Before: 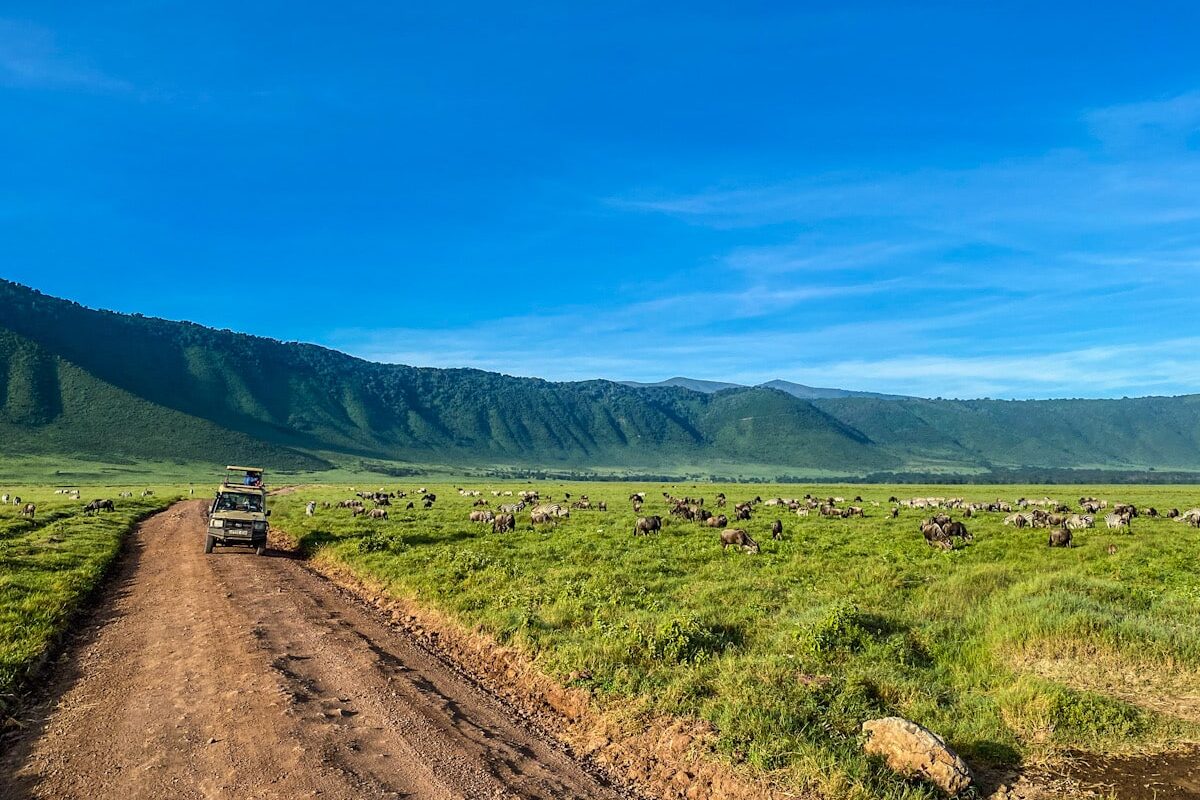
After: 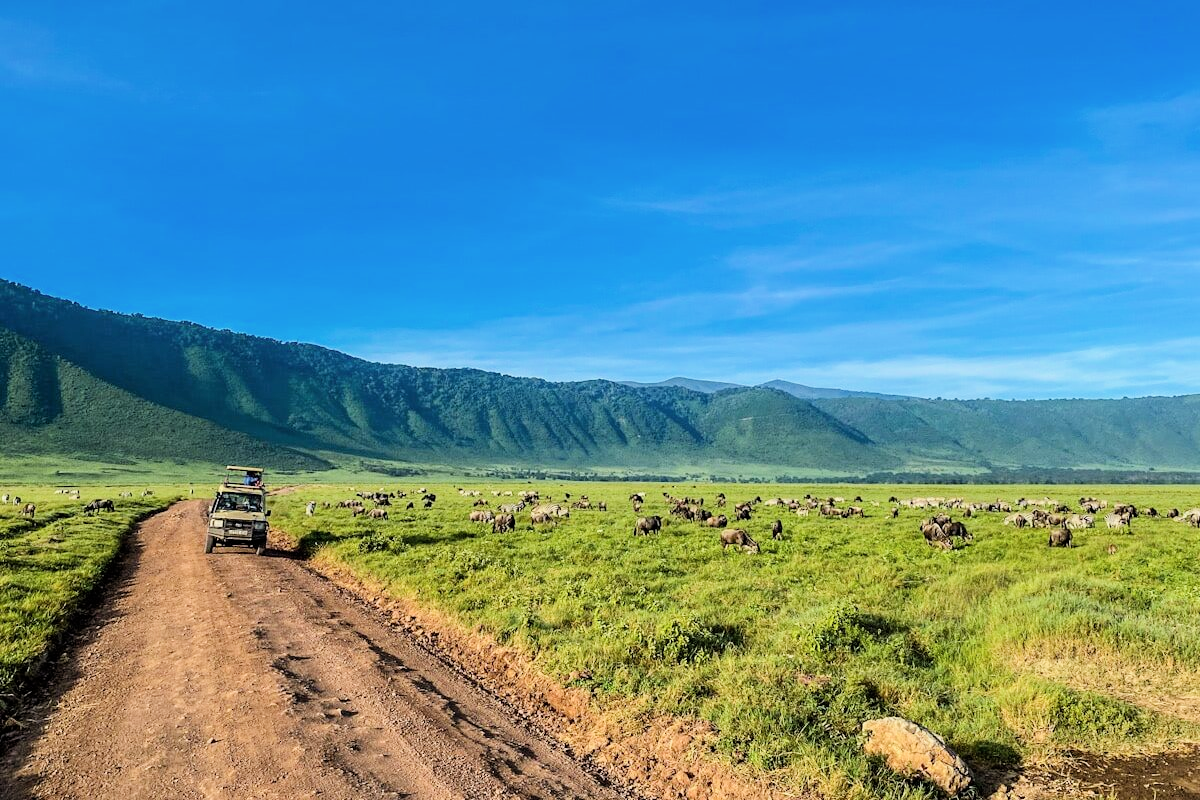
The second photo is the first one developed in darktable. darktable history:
shadows and highlights: shadows -12.5, white point adjustment 4, highlights 28.33
exposure: black level correction 0, exposure 0.5 EV, compensate exposure bias true, compensate highlight preservation false
filmic rgb: black relative exposure -7.65 EV, white relative exposure 4.56 EV, hardness 3.61, color science v6 (2022)
